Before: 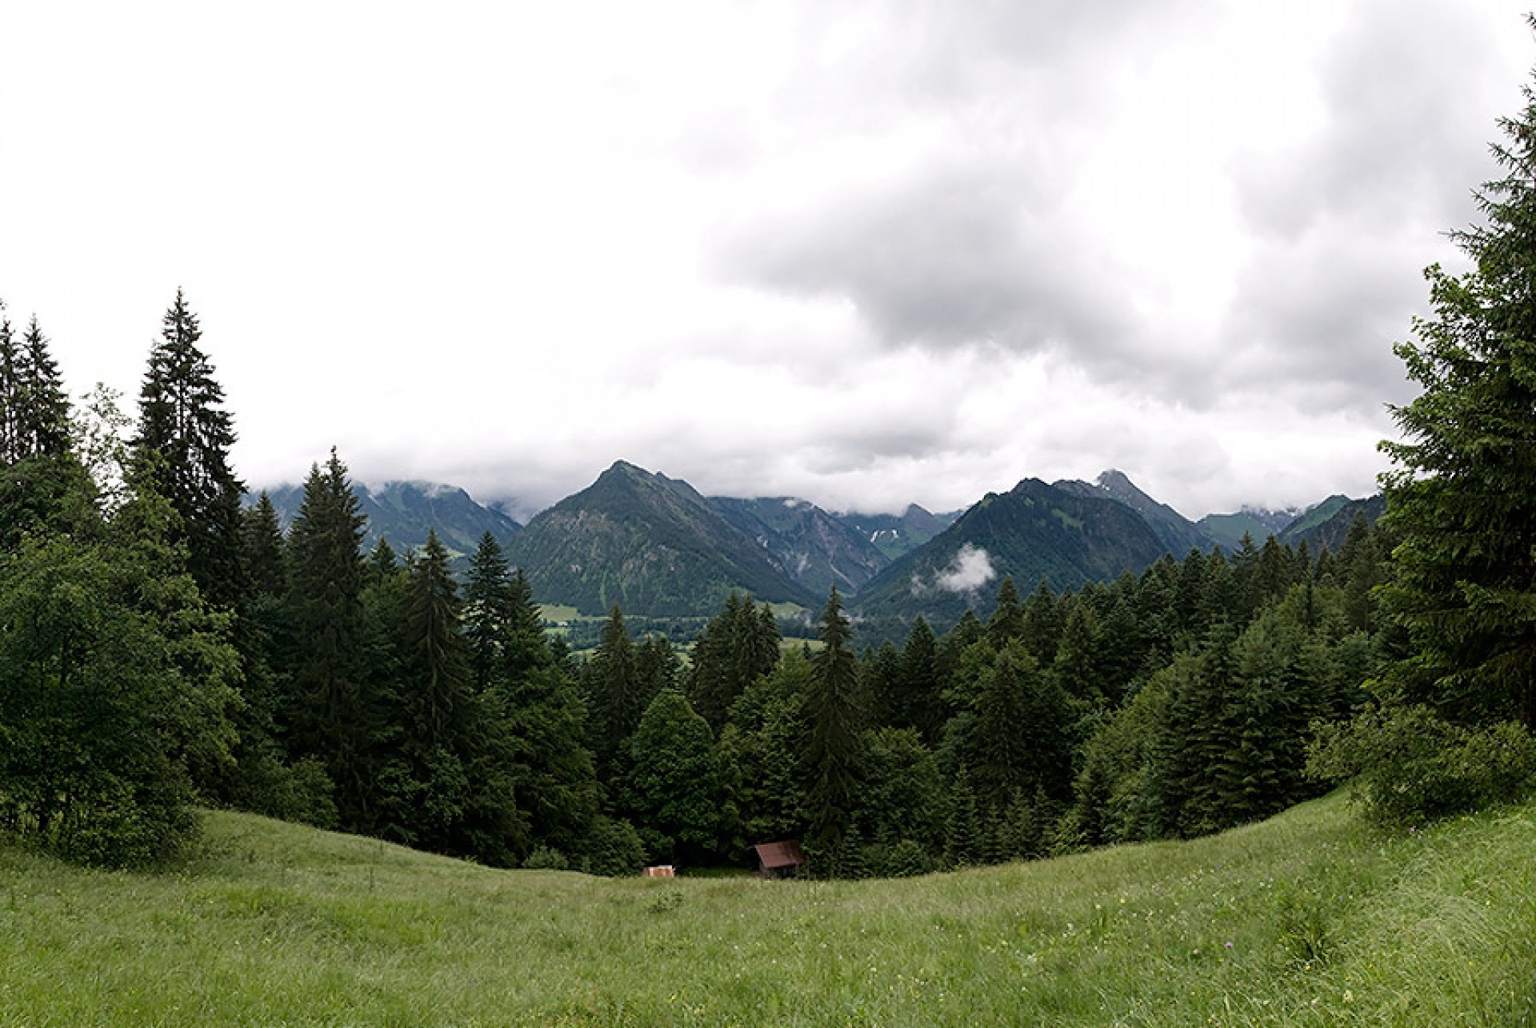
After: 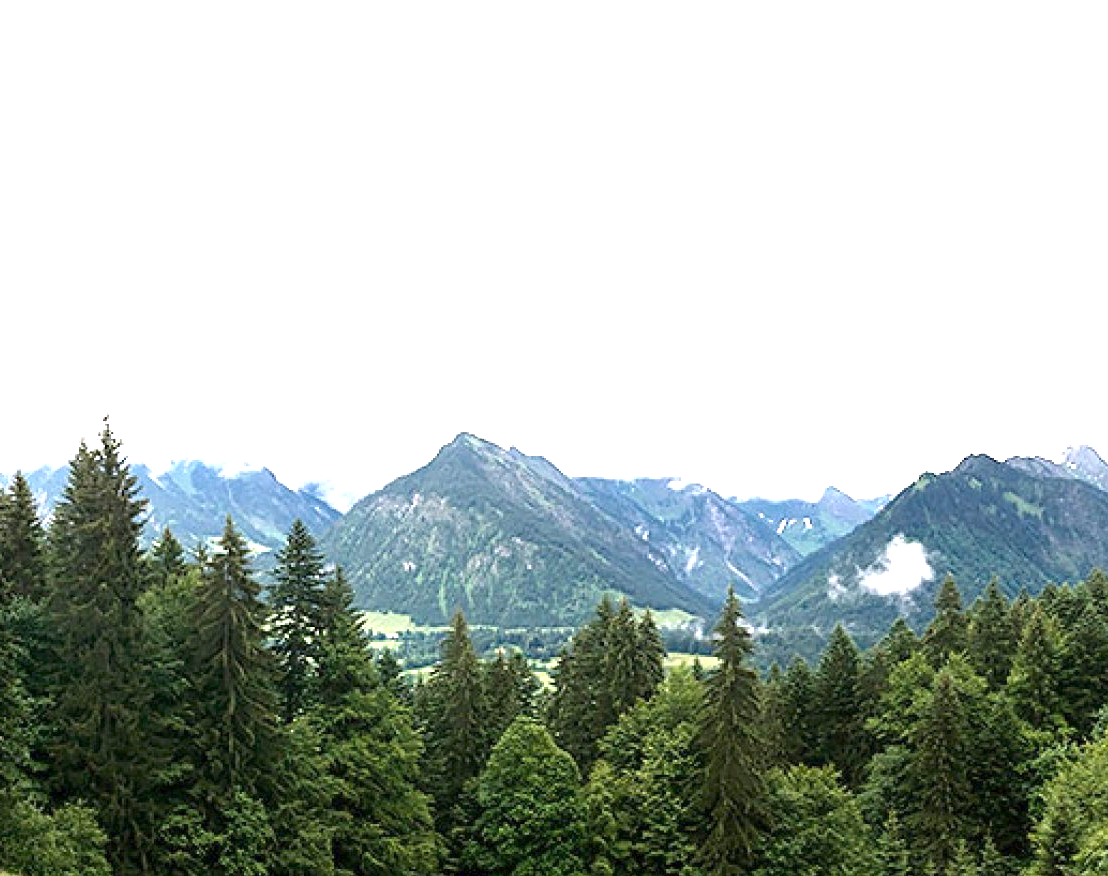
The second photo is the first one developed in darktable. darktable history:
exposure: exposure 2 EV, compensate exposure bias true, compensate highlight preservation false
crop: left 16.202%, top 11.208%, right 26.045%, bottom 20.557%
